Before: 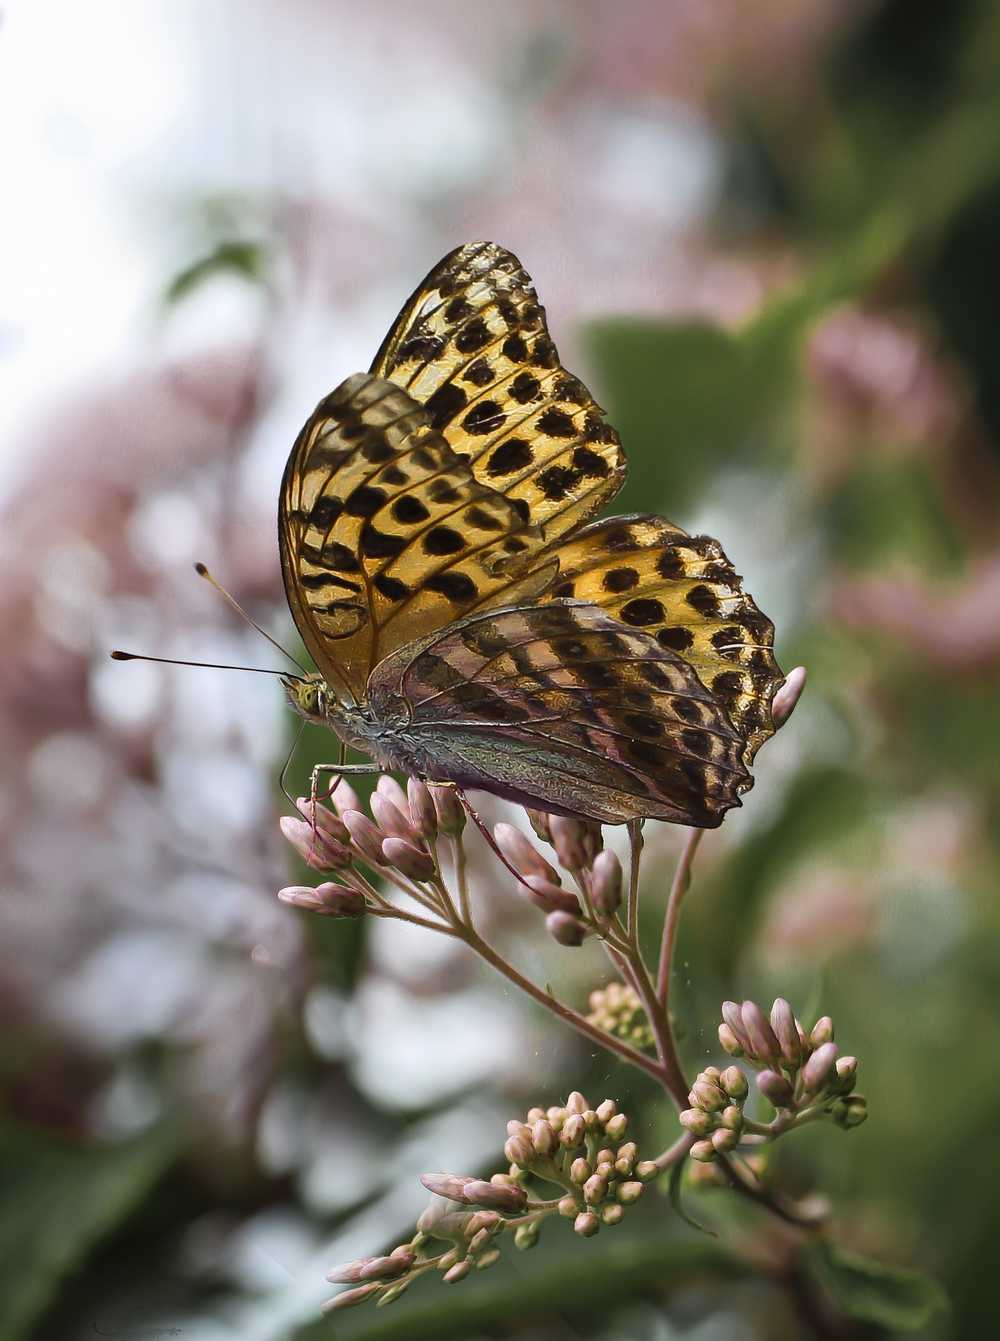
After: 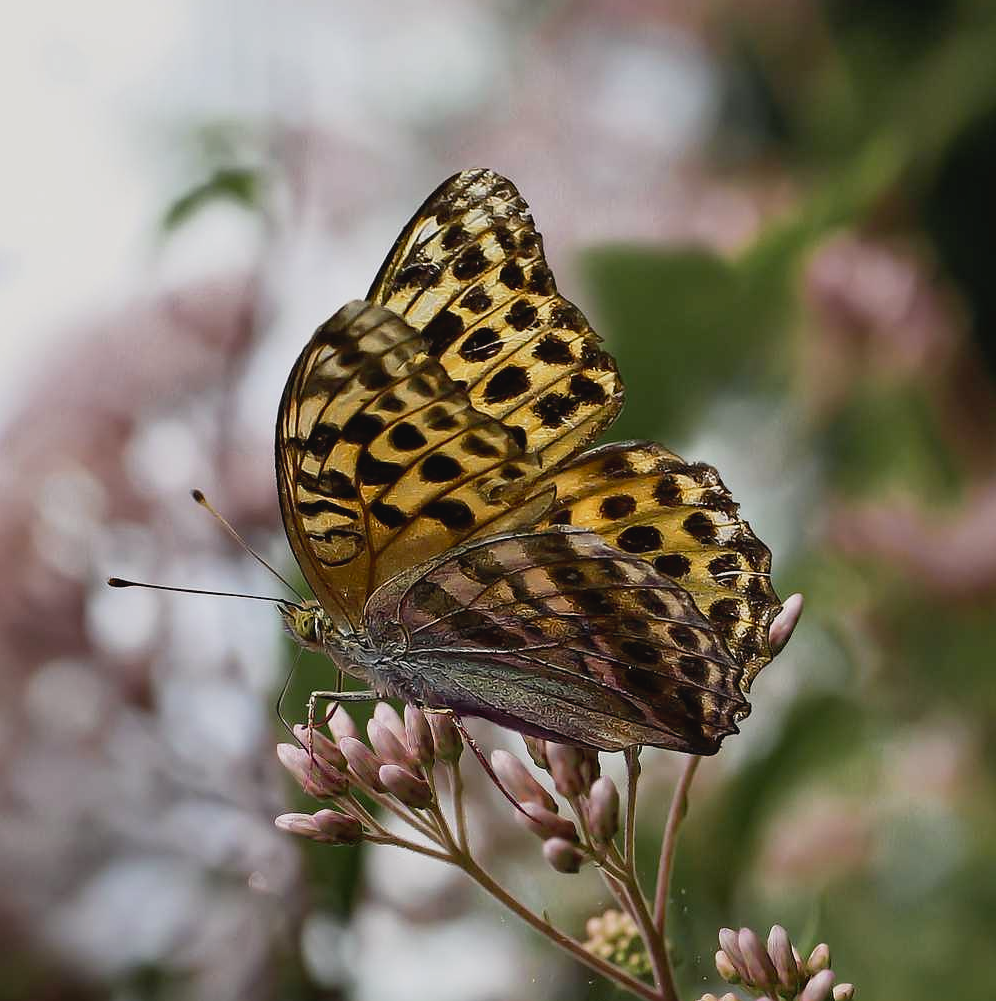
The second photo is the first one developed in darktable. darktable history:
sharpen: radius 0.971, amount 0.603
tone curve: curves: ch0 [(0, 0.036) (0.053, 0.068) (0.211, 0.217) (0.519, 0.513) (0.847, 0.82) (0.991, 0.914)]; ch1 [(0, 0) (0.276, 0.206) (0.412, 0.353) (0.482, 0.475) (0.495, 0.5) (0.509, 0.502) (0.563, 0.57) (0.667, 0.672) (0.788, 0.809) (1, 1)]; ch2 [(0, 0) (0.438, 0.456) (0.473, 0.47) (0.503, 0.503) (0.523, 0.528) (0.562, 0.571) (0.612, 0.61) (0.679, 0.72) (1, 1)], preserve colors none
crop: left 0.371%, top 5.494%, bottom 19.835%
color calibration: x 0.342, y 0.355, temperature 5144.73 K
local contrast: mode bilateral grid, contrast 11, coarseness 26, detail 115%, midtone range 0.2
exposure: black level correction 0.006, exposure -0.225 EV, compensate highlight preservation false
